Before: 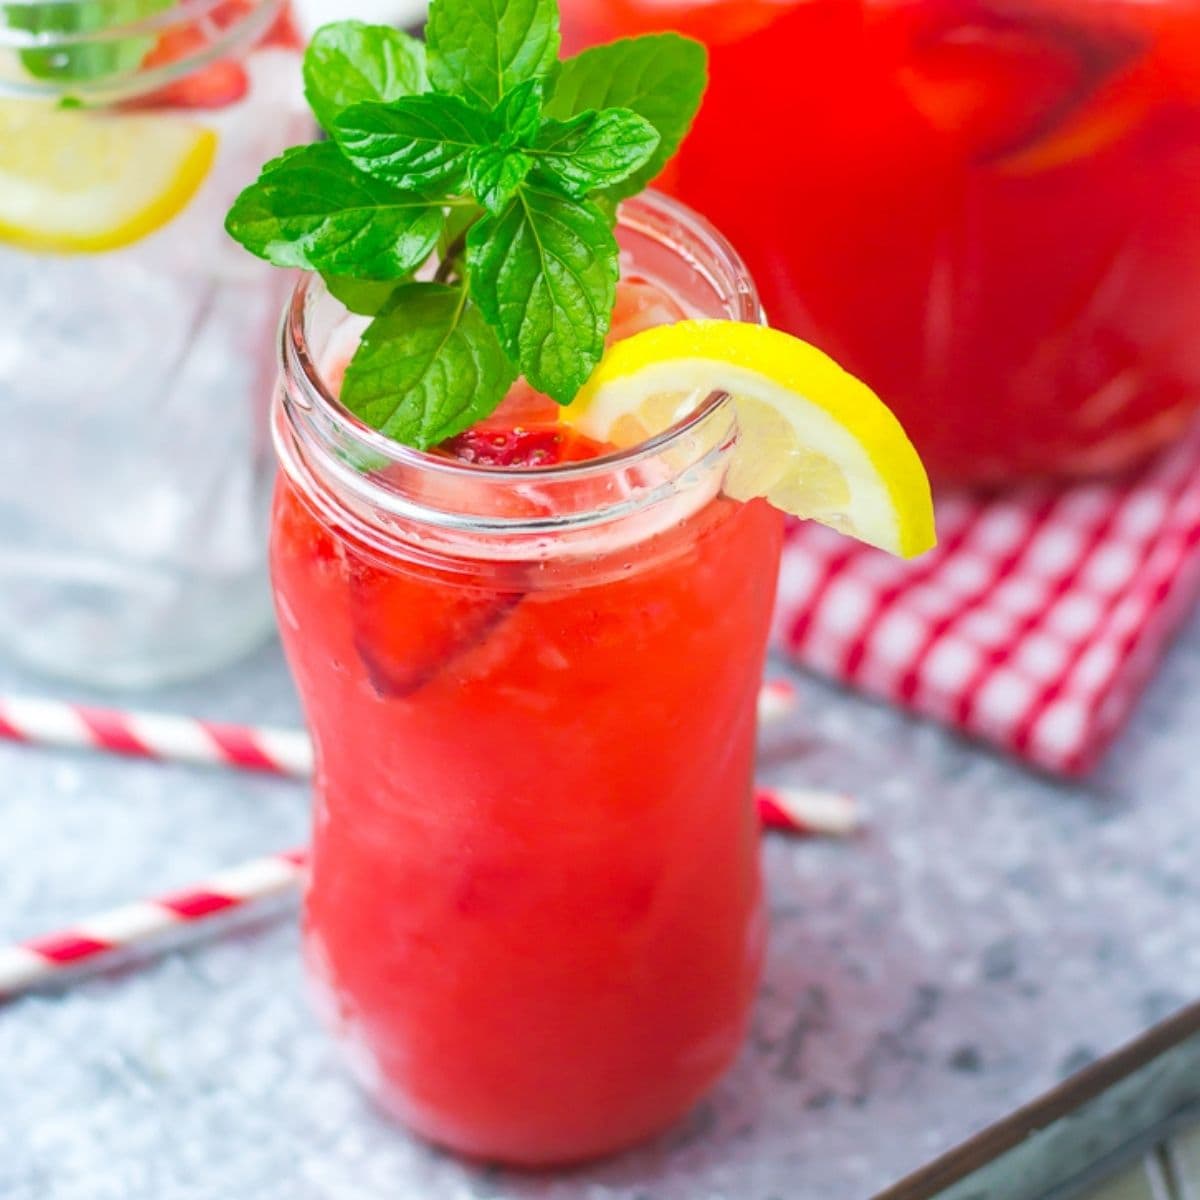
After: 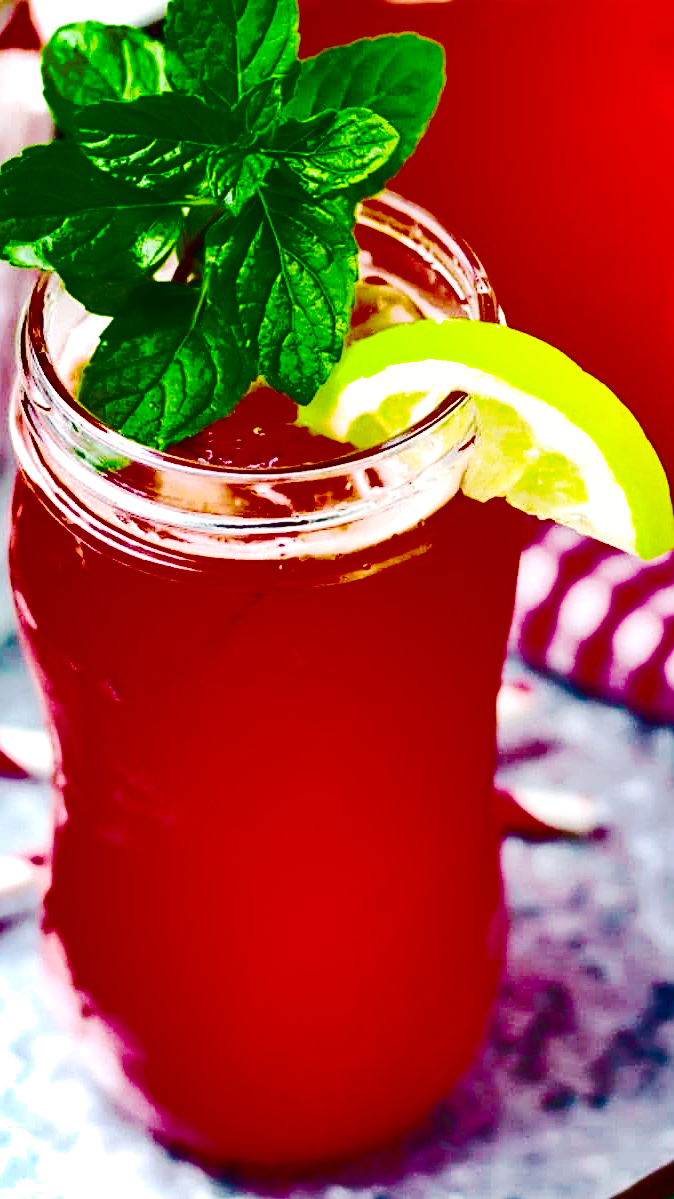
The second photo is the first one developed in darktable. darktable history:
sharpen: on, module defaults
base curve: curves: ch0 [(0, 0) (0.036, 0.037) (0.121, 0.228) (0.46, 0.76) (0.859, 0.983) (1, 1)], preserve colors none
shadows and highlights: radius 123.01, shadows 99.87, white point adjustment -2.88, highlights -98.75, highlights color adjustment 78.93%, soften with gaussian
color balance rgb: perceptual saturation grading › global saturation 30.668%, global vibrance 26.048%, contrast 6.062%
exposure: black level correction 0, exposure 0.95 EV, compensate highlight preservation false
tone equalizer: -7 EV 0.108 EV
crop: left 21.776%, right 21.995%, bottom 0.011%
